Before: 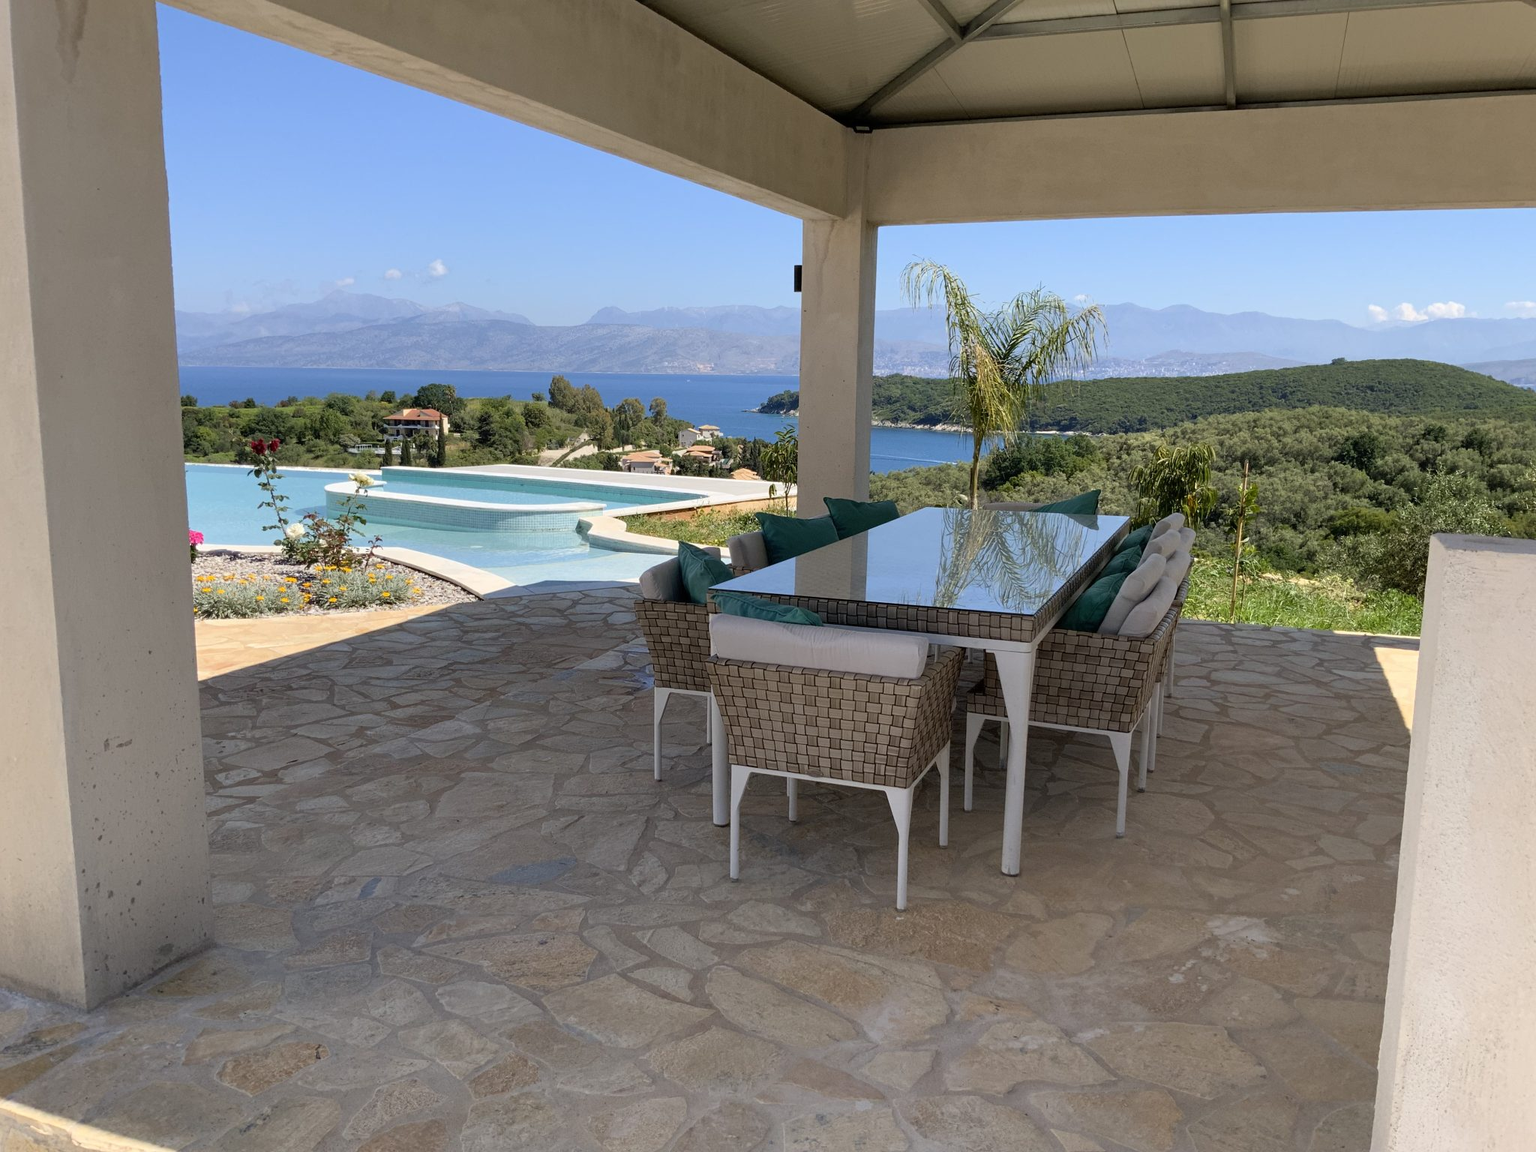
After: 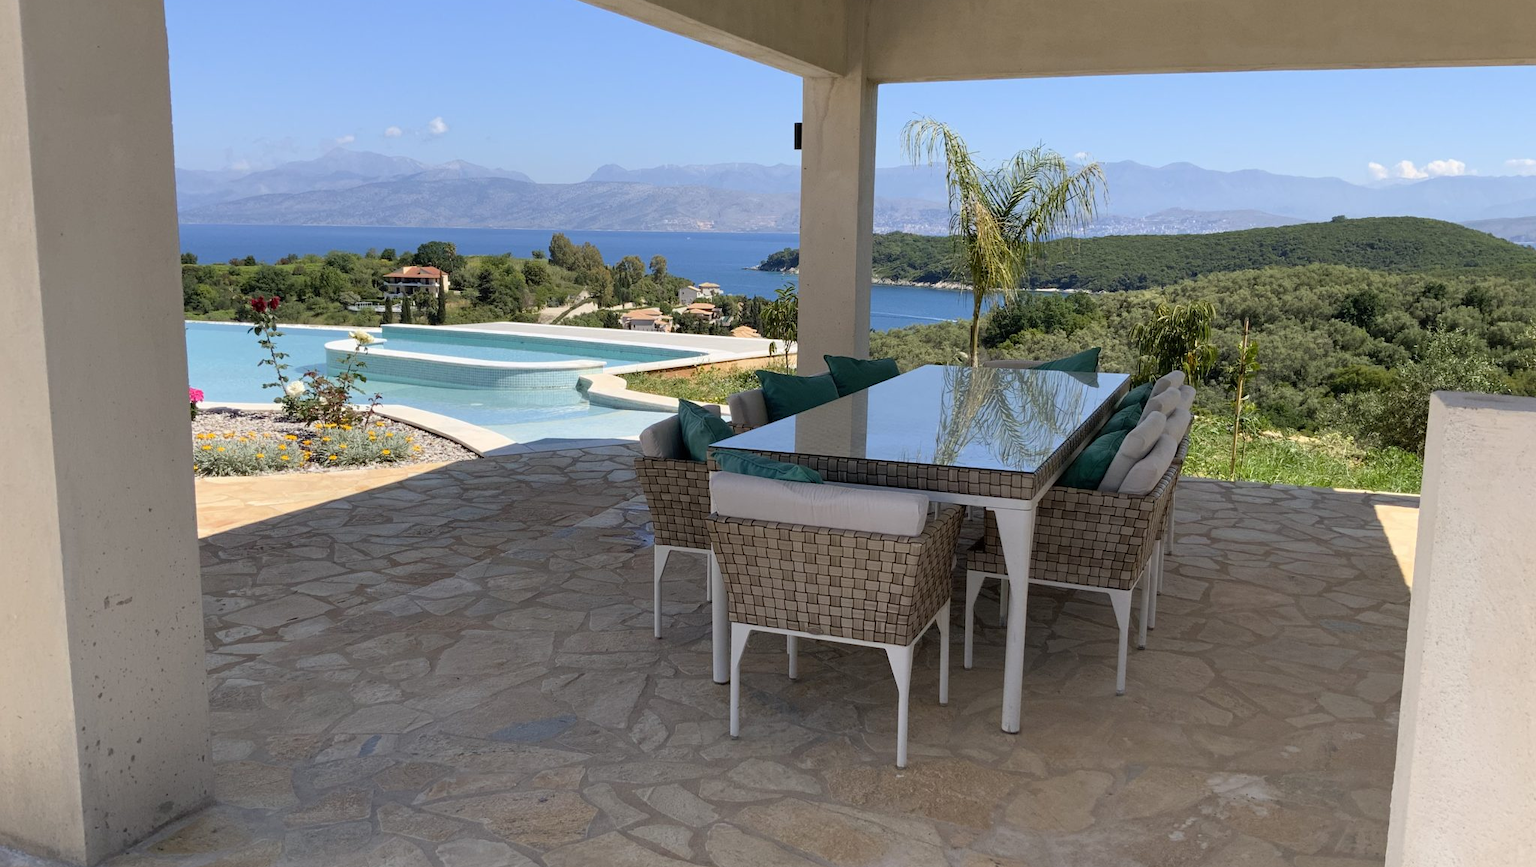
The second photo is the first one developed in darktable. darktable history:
crop and rotate: top 12.39%, bottom 12.23%
